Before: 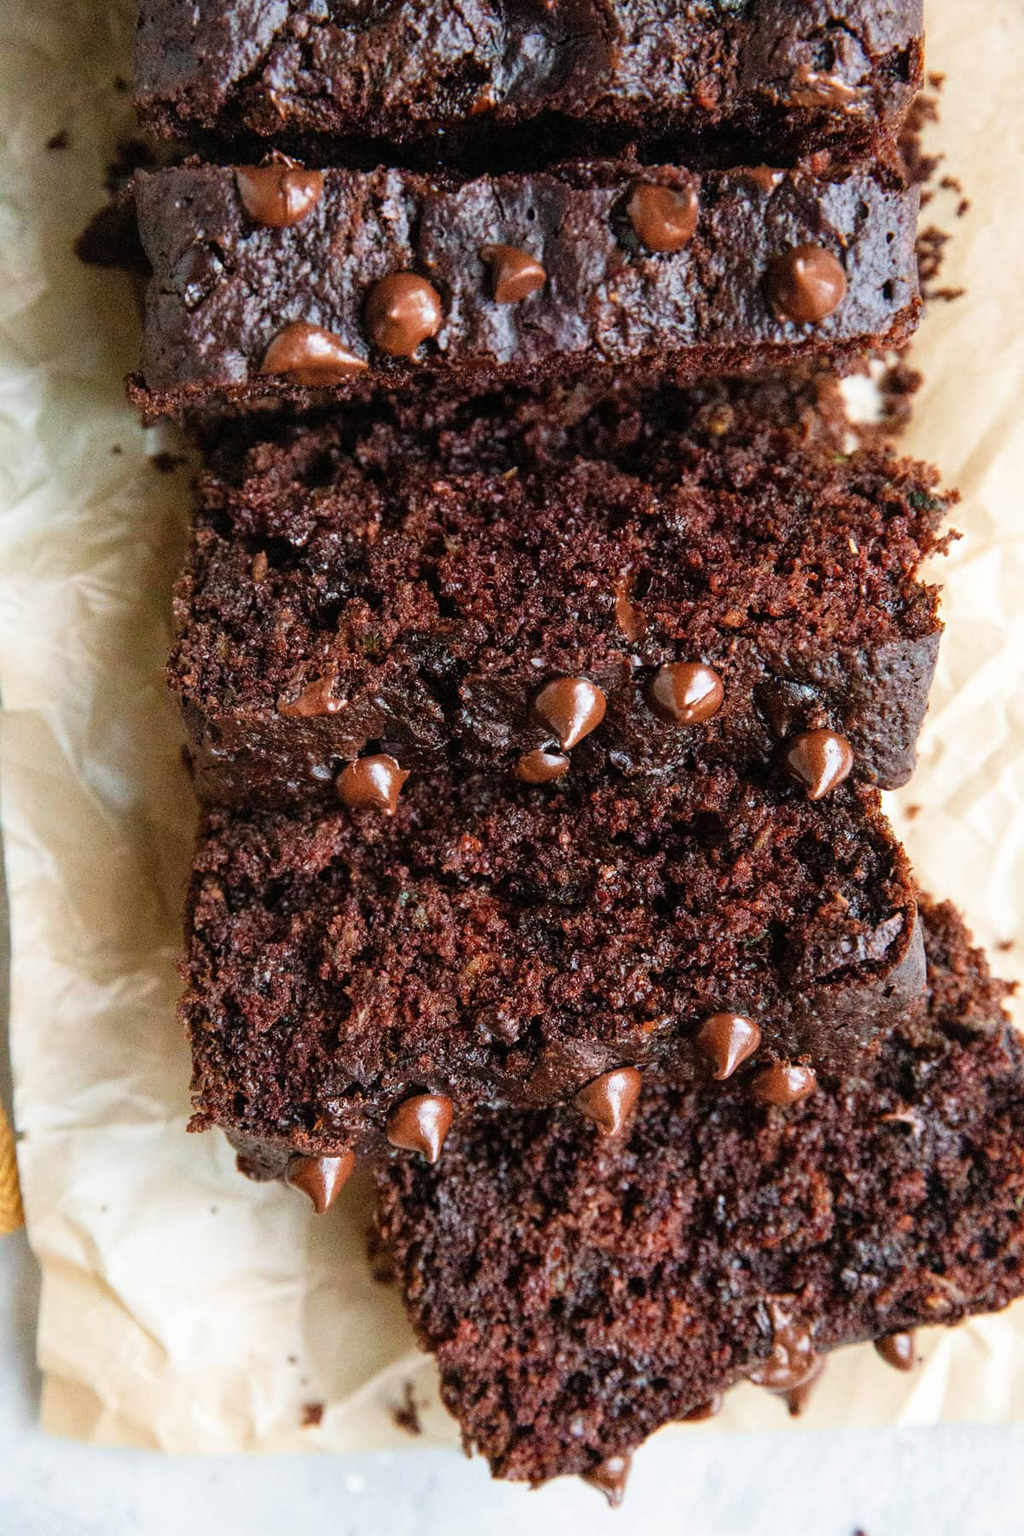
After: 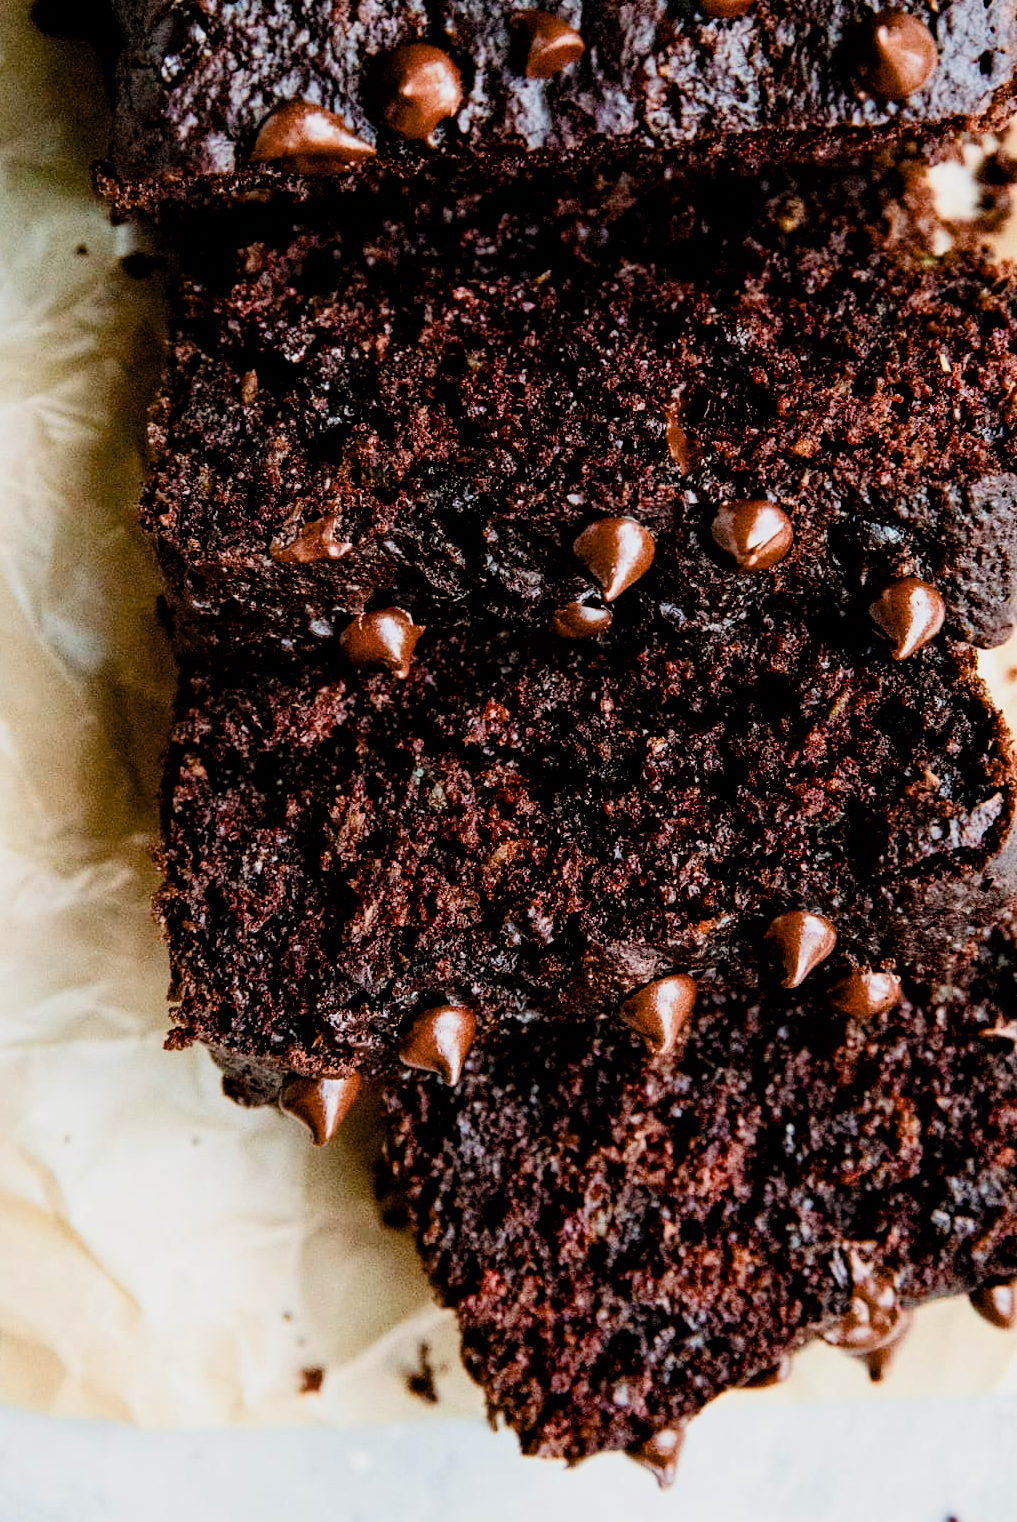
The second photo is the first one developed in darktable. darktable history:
color balance rgb: power › hue 326.64°, perceptual saturation grading › global saturation 20%, perceptual saturation grading › highlights -49.243%, perceptual saturation grading › shadows 24.724%, global vibrance 9.552%, contrast 14.857%, saturation formula JzAzBz (2021)
crop and rotate: left 4.584%, top 15.396%, right 10.637%
haze removal: compatibility mode true, adaptive false
filmic rgb: black relative exposure -5.08 EV, white relative exposure 3.97 EV, hardness 2.89, contrast 1.193, color science v6 (2022)
